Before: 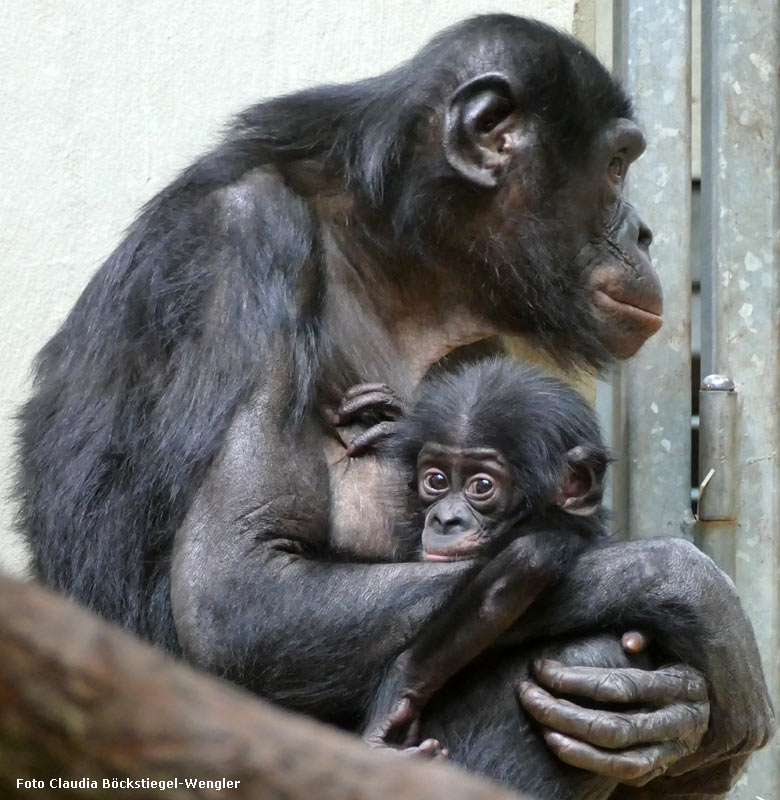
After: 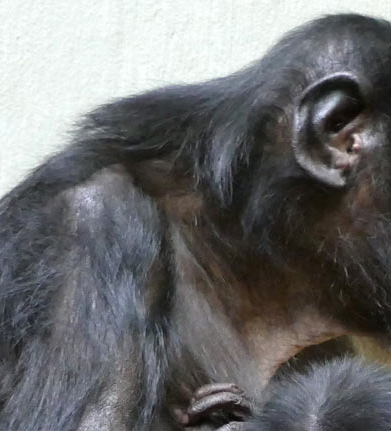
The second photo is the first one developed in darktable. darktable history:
crop: left 19.453%, right 30.39%, bottom 46.016%
